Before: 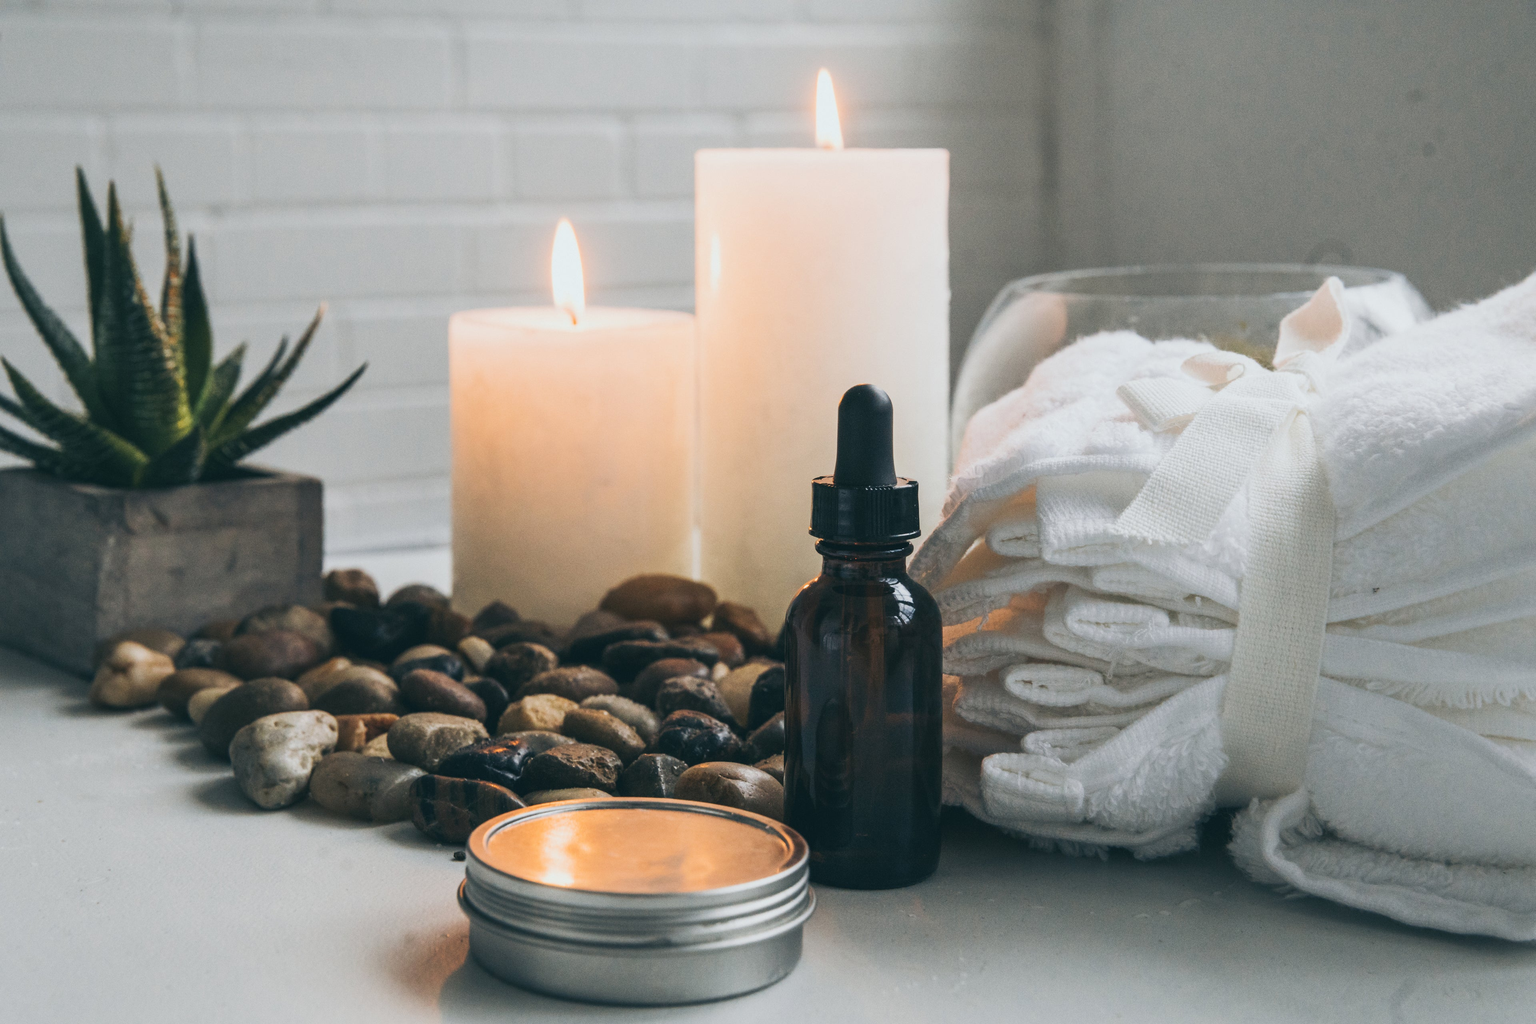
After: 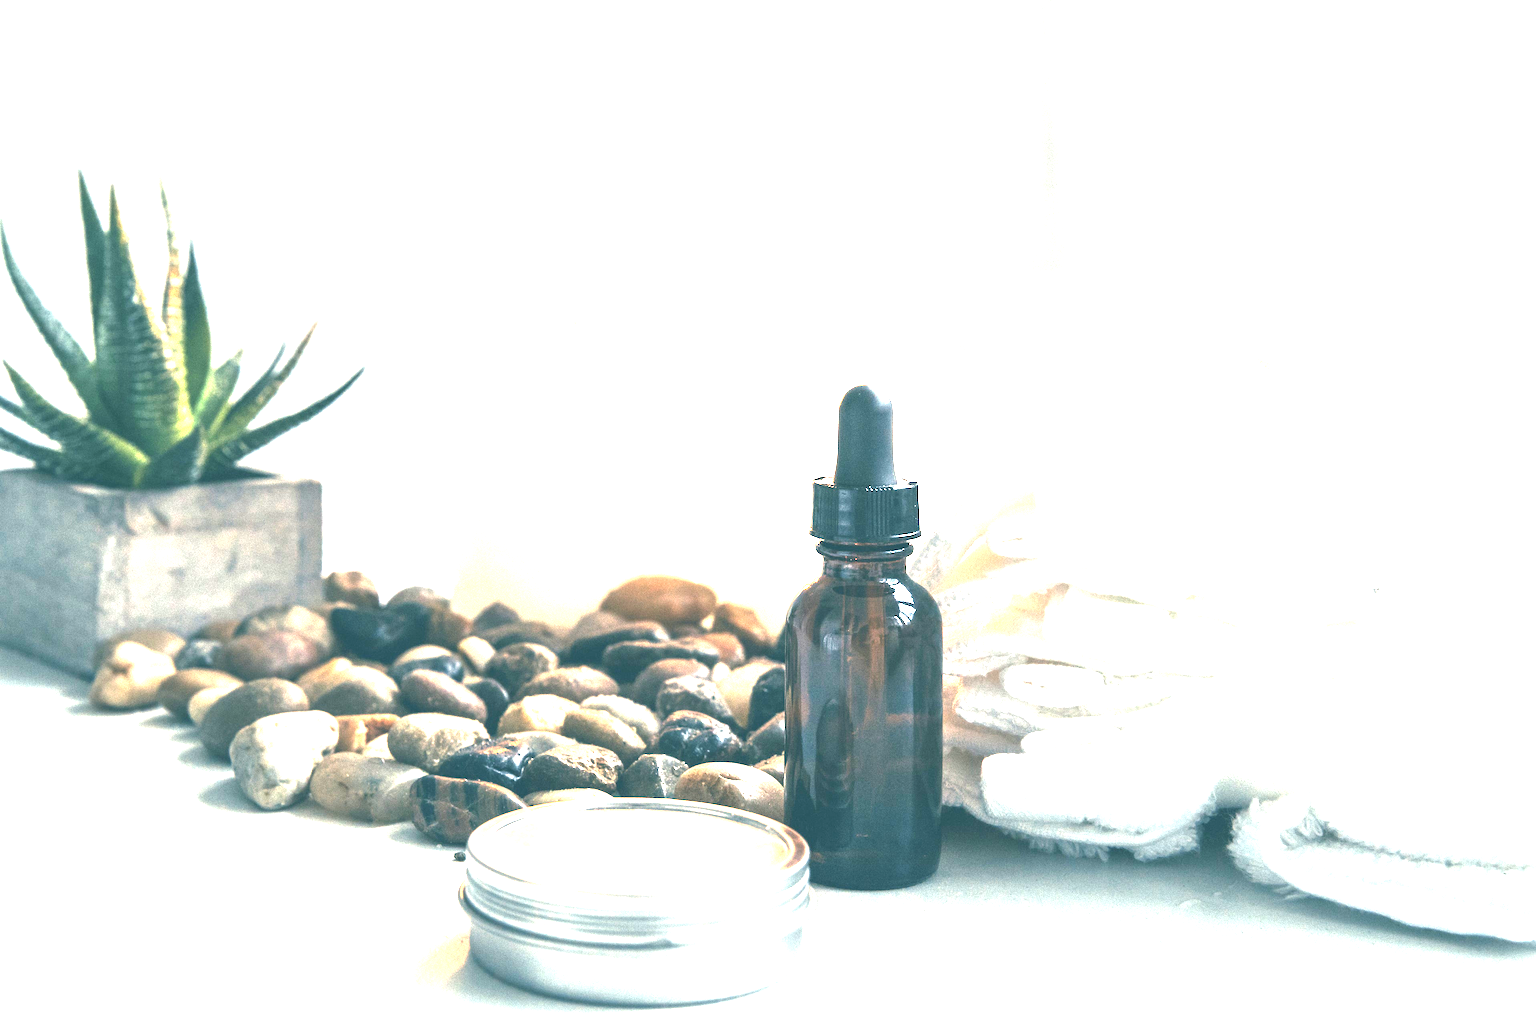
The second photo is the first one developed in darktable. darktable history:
exposure: exposure 3.099 EV, compensate exposure bias true, compensate highlight preservation false
tone equalizer: edges refinement/feathering 500, mask exposure compensation -1.57 EV, preserve details no
